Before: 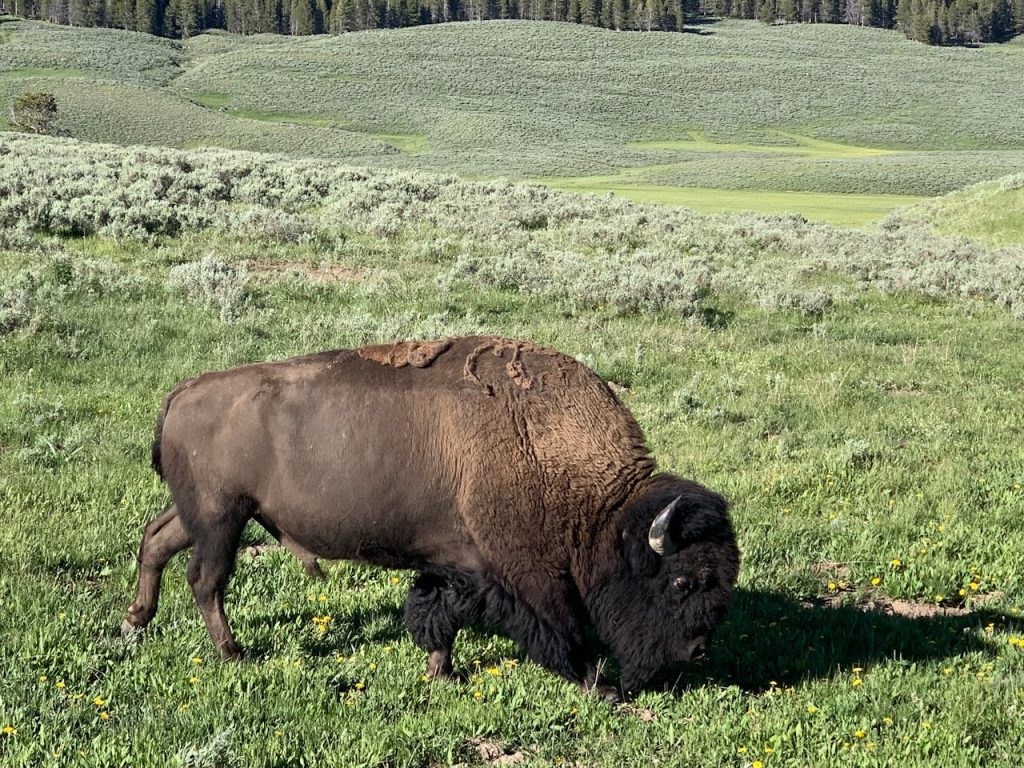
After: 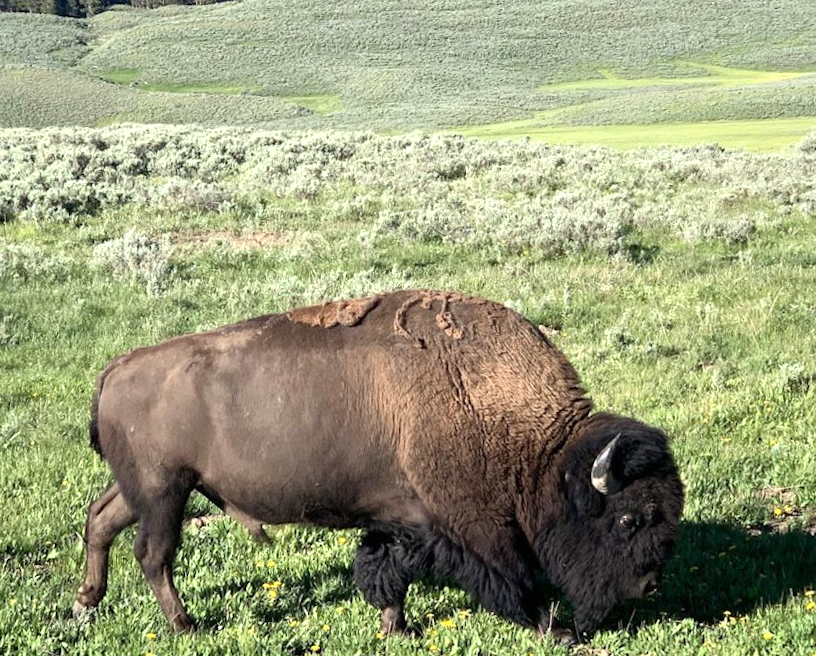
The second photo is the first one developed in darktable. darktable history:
crop and rotate: angle 1°, left 4.281%, top 0.642%, right 11.383%, bottom 2.486%
exposure: exposure 0.485 EV, compensate highlight preservation false
rotate and perspective: rotation -3.52°, crop left 0.036, crop right 0.964, crop top 0.081, crop bottom 0.919
